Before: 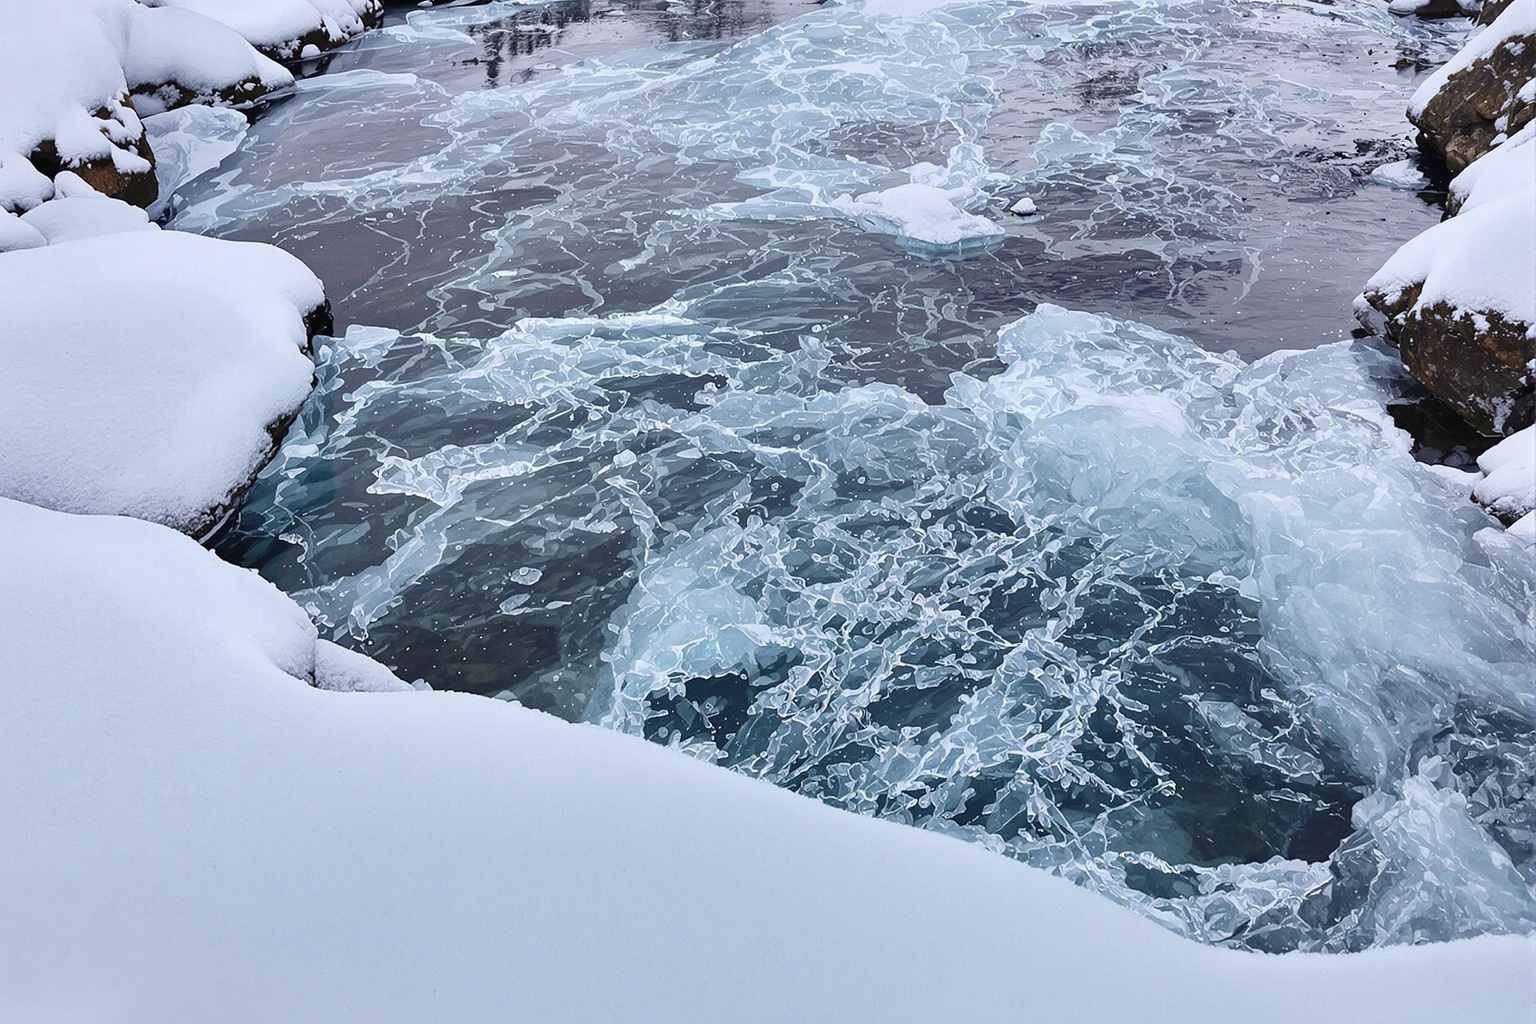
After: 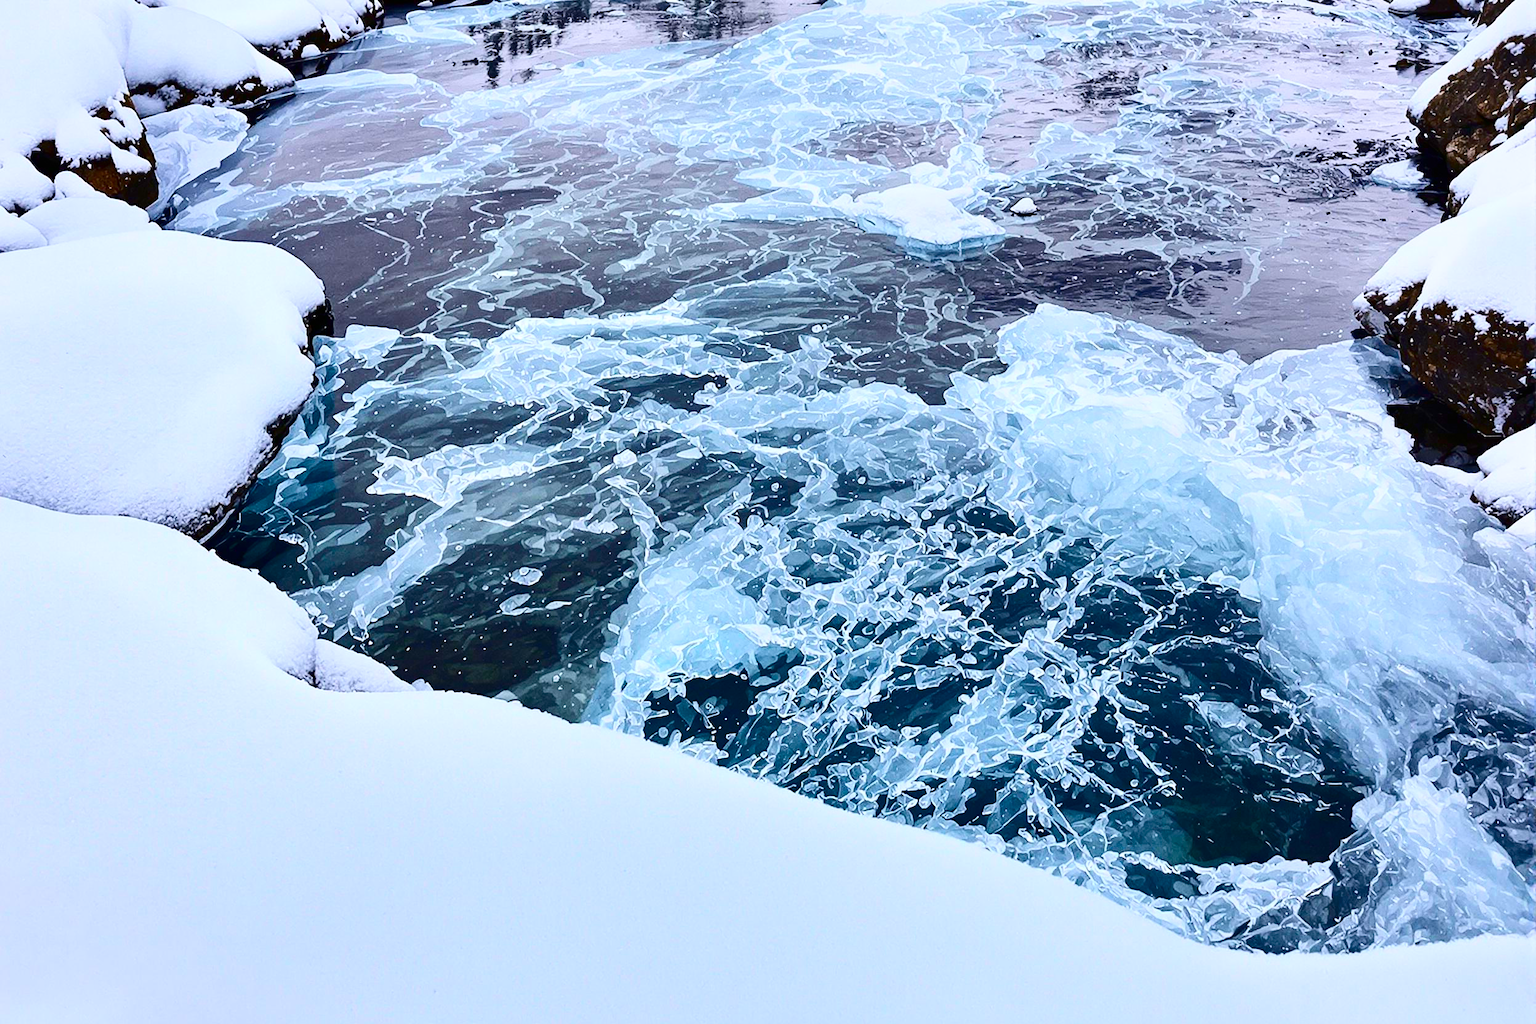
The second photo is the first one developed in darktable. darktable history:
levels: levels [0, 0.492, 0.984]
contrast brightness saturation: contrast 0.32, brightness -0.08, saturation 0.17
color balance rgb: perceptual saturation grading › global saturation 25%, perceptual brilliance grading › mid-tones 10%, perceptual brilliance grading › shadows 15%, global vibrance 20%
